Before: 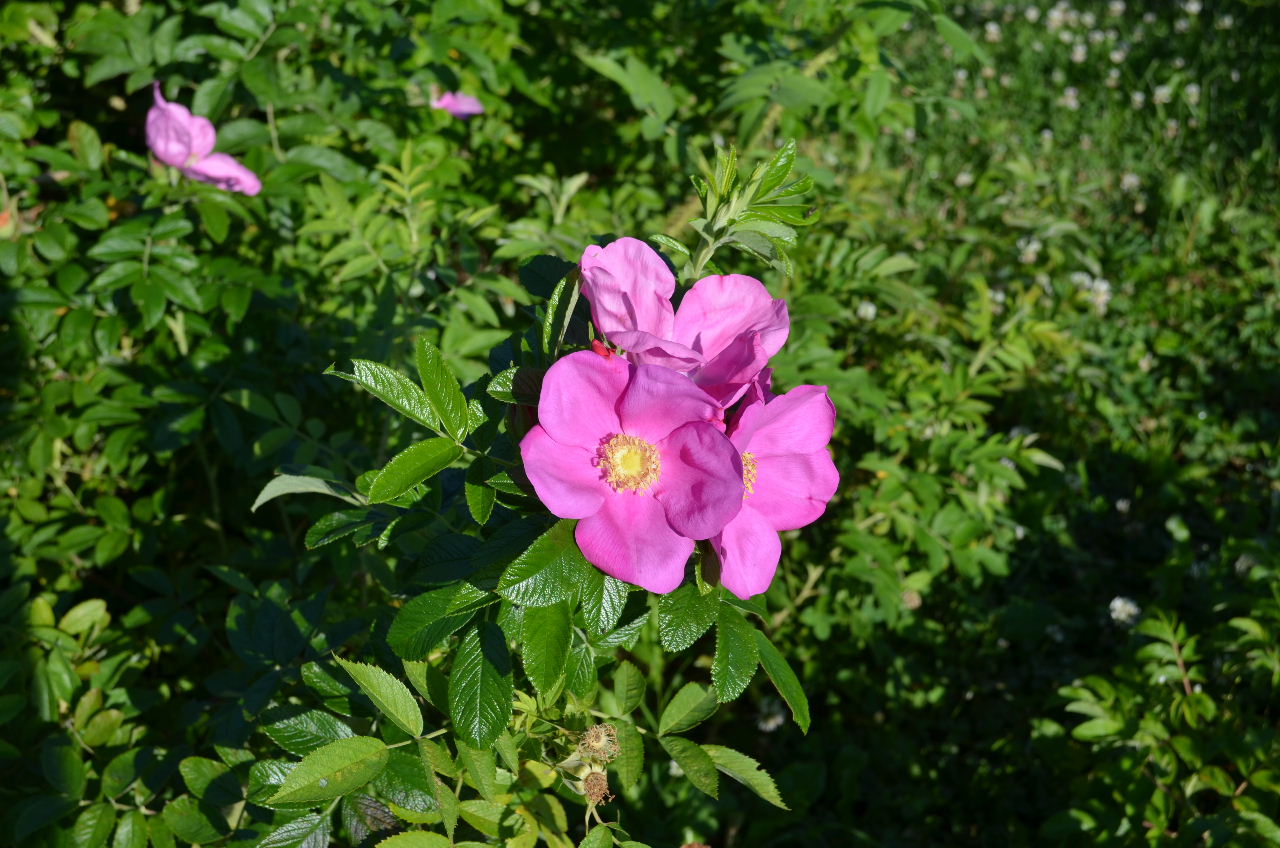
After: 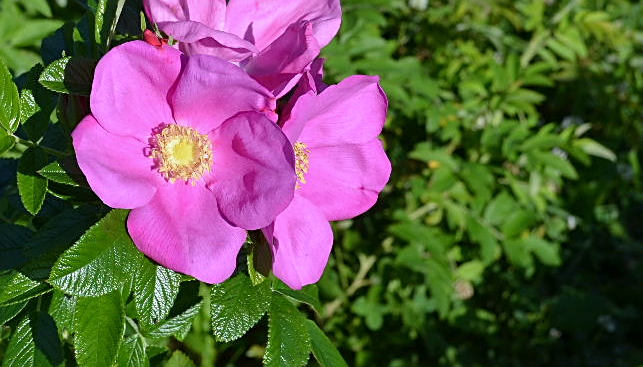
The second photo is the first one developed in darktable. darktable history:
white balance: red 0.974, blue 1.044
sharpen: on, module defaults
tone equalizer: on, module defaults
crop: left 35.03%, top 36.625%, right 14.663%, bottom 20.057%
